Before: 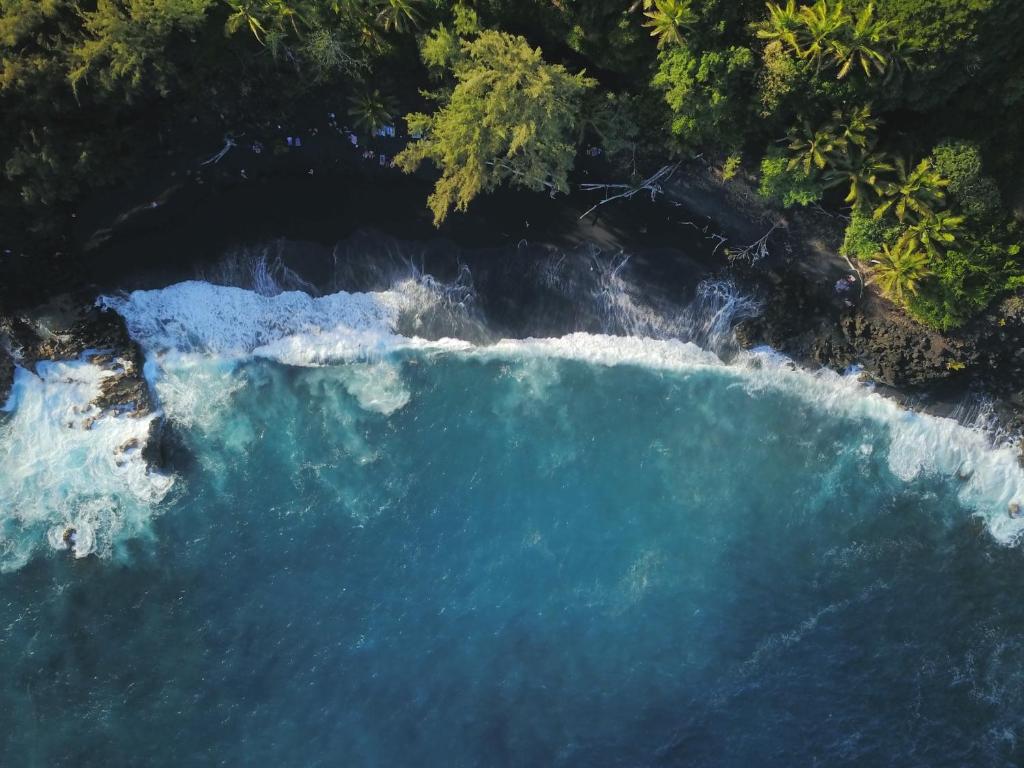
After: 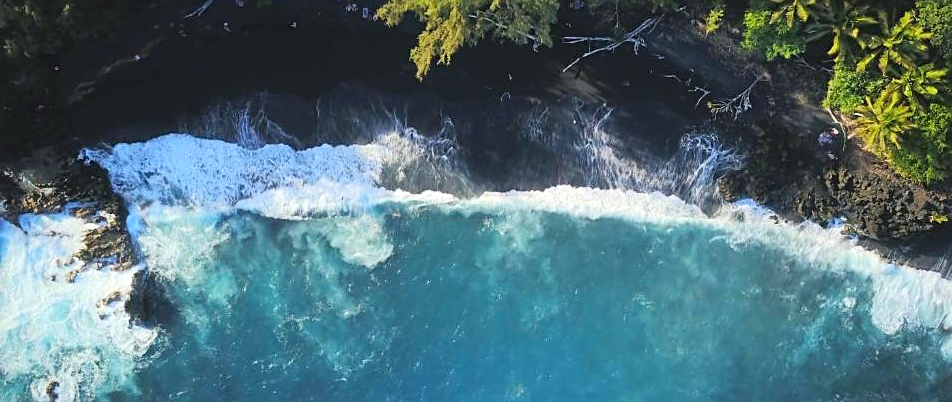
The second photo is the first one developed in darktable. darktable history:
contrast brightness saturation: contrast 0.2, brightness 0.16, saturation 0.22
sharpen: on, module defaults
crop: left 1.744%, top 19.225%, right 5.069%, bottom 28.357%
